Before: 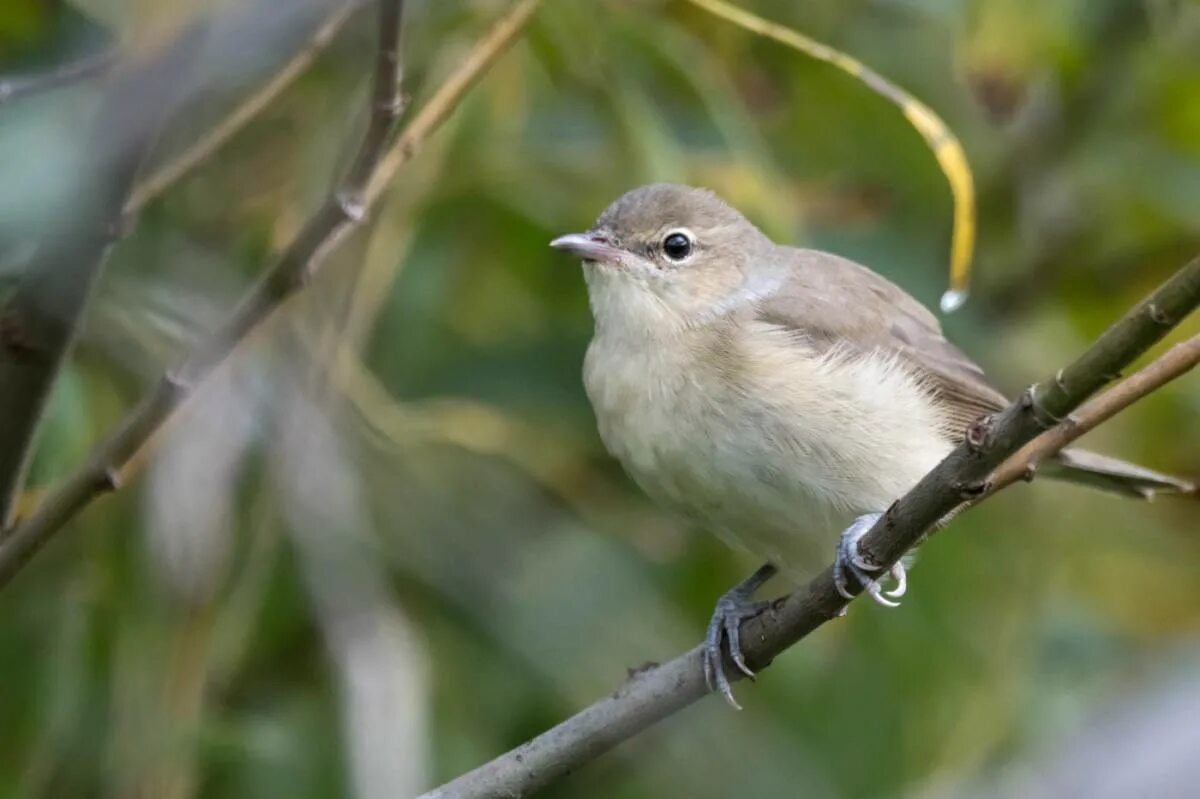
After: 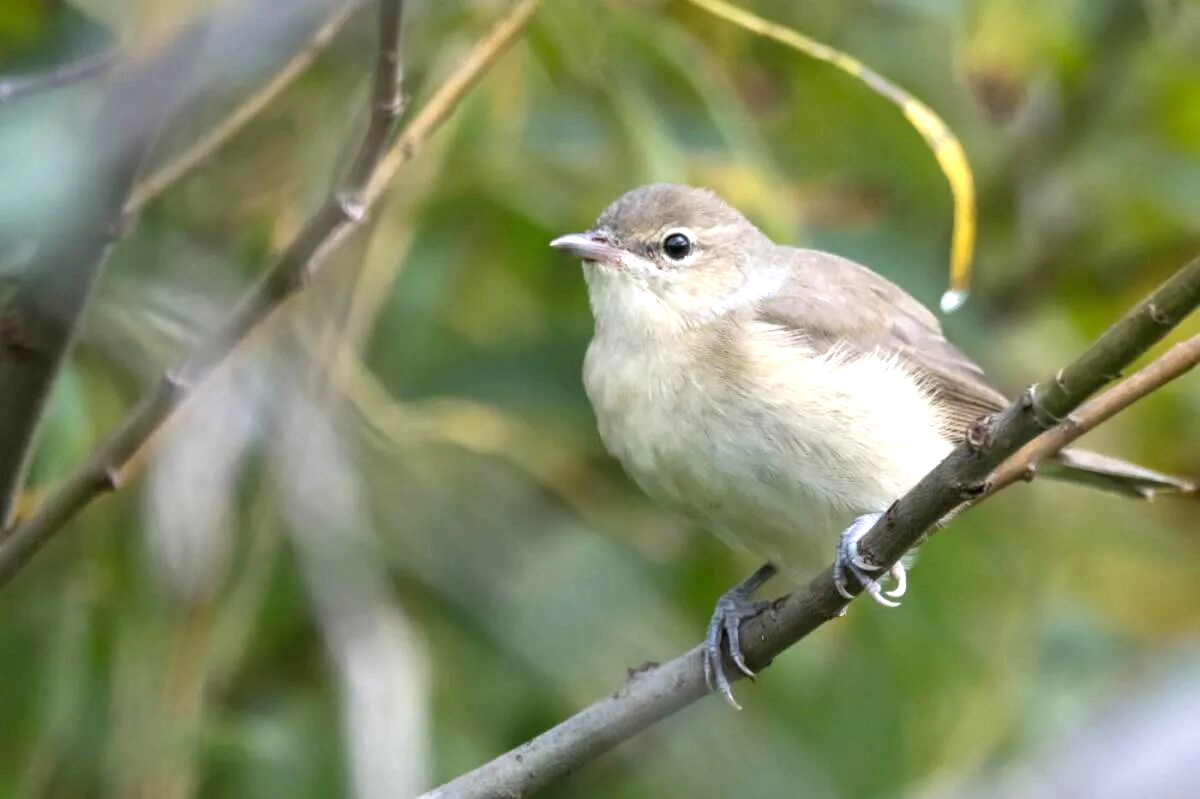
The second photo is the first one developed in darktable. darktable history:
shadows and highlights: shadows 25.19, highlights -25.15
exposure: exposure 0.66 EV, compensate highlight preservation false
